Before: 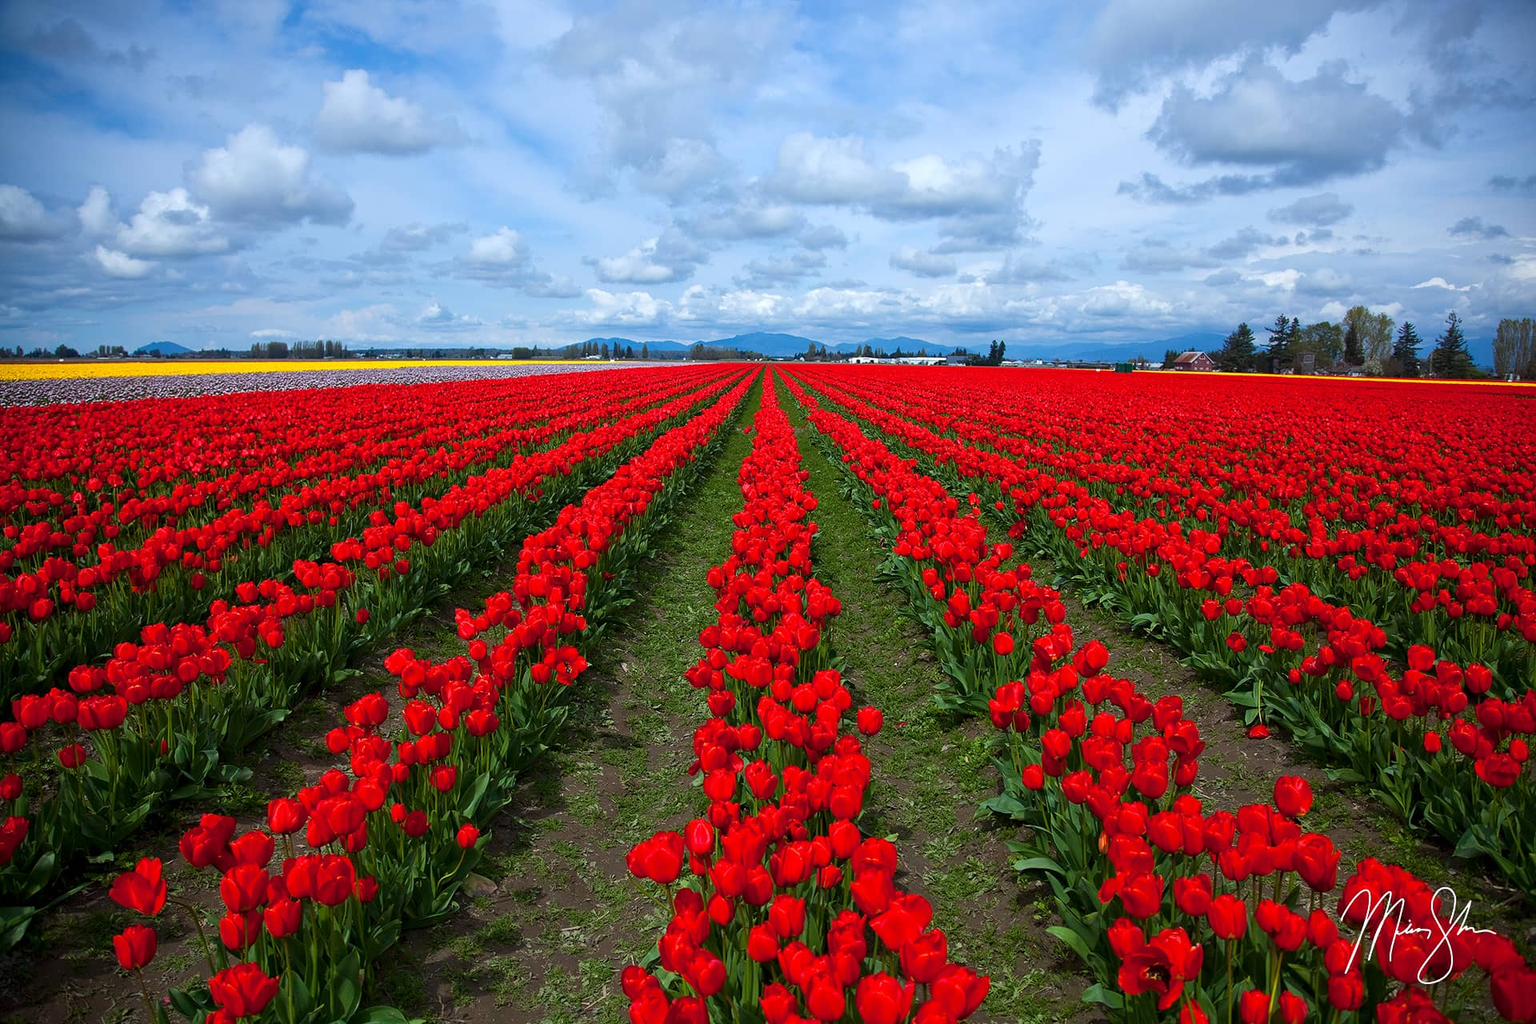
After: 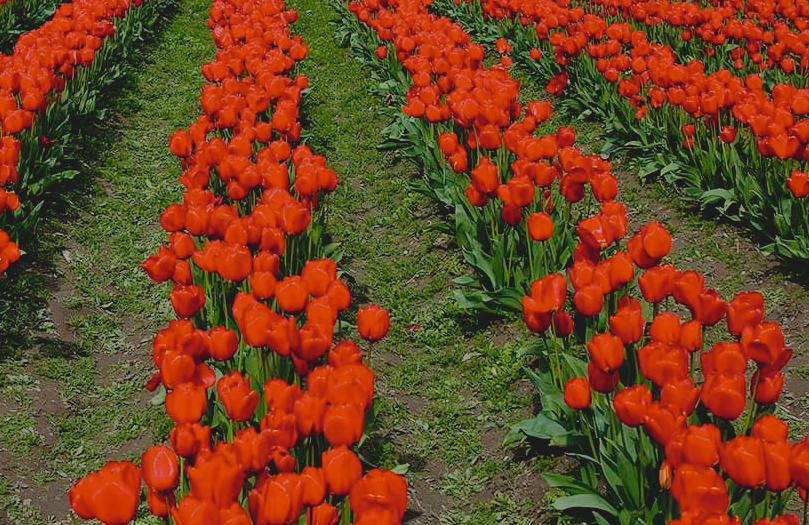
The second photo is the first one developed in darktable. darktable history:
crop: left 37.221%, top 45.169%, right 20.63%, bottom 13.777%
rotate and perspective: crop left 0, crop top 0
filmic rgb: middle gray luminance 18%, black relative exposure -7.5 EV, white relative exposure 8.5 EV, threshold 6 EV, target black luminance 0%, hardness 2.23, latitude 18.37%, contrast 0.878, highlights saturation mix 5%, shadows ↔ highlights balance 10.15%, add noise in highlights 0, preserve chrominance no, color science v3 (2019), use custom middle-gray values true, iterations of high-quality reconstruction 0, contrast in highlights soft, enable highlight reconstruction true
contrast brightness saturation: contrast -0.15, brightness 0.05, saturation -0.12
